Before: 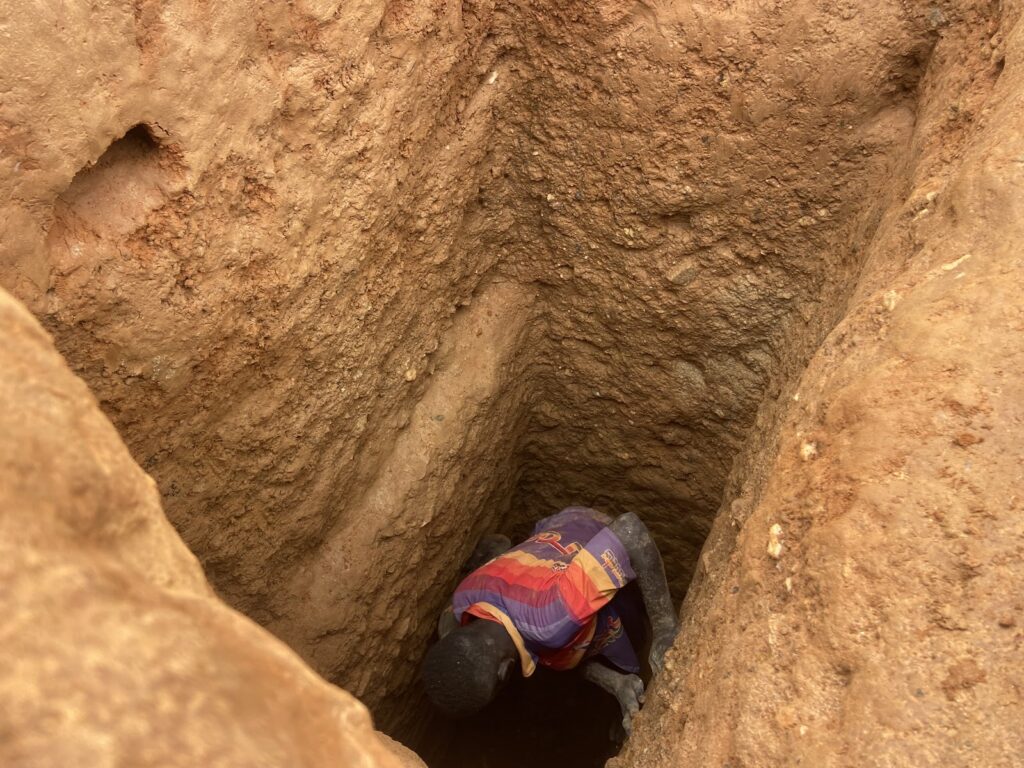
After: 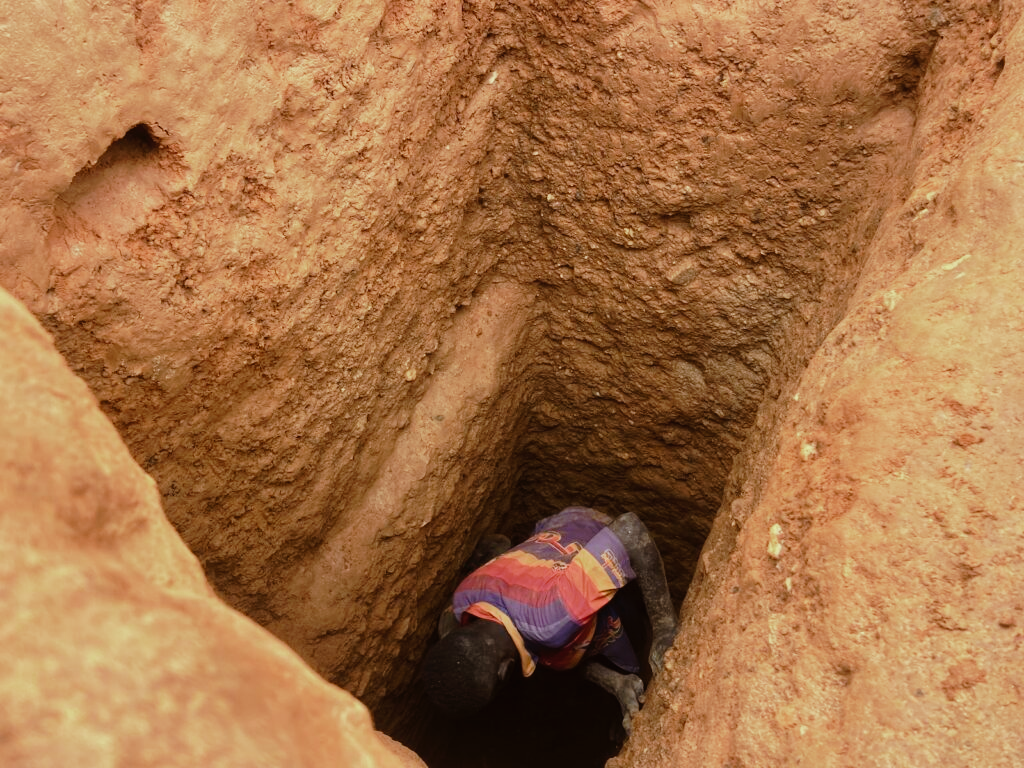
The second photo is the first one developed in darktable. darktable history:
tone curve: curves: ch0 [(0, 0) (0.003, 0.008) (0.011, 0.01) (0.025, 0.012) (0.044, 0.023) (0.069, 0.033) (0.1, 0.046) (0.136, 0.075) (0.177, 0.116) (0.224, 0.171) (0.277, 0.235) (0.335, 0.312) (0.399, 0.397) (0.468, 0.466) (0.543, 0.54) (0.623, 0.62) (0.709, 0.701) (0.801, 0.782) (0.898, 0.877) (1, 1)], preserve colors none
color look up table: target L [73.44, 92.12, 85.28, 81.73, 61.02, 64.39, 72.19, 69.07, 65.48, 58.61, 51.54, 42.56, 42.4, 13.19, 201.38, 75.74, 54.6, 66.88, 60.35, 61.55, 63.71, 47.83, 40.37, 42.64, 24.14, 27.35, 15.42, 94.51, 76.51, 74.99, 68.63, 63.99, 63.15, 51.15, 54.58, 53.61, 49.41, 35.73, 35.76, 36.3, 33.17, 31.03, 12.36, 4.768, 86.5, 86.45, 66.26, 59, 28.56], target a [-5.622, -8.2, -32.96, -12.66, -54.6, -15.45, -51.22, -57.36, -23.81, -14.13, 7.15, -25.18, -33.29, -12.66, 0, 1.639, 23.73, 38.34, 27.36, 16.65, 55.1, 50.71, 31.53, 52.13, 12.46, 33.76, 22.62, -2.348, 13.9, 23.55, 12.8, -0.318, 24.55, 55.81, 55.02, 19.67, 55.09, 0.484, 27.43, 41.15, 19.02, 29.83, 19.35, 5.292, -46.71, -15.28, -3.948, -21.11, -3.713], target b [48.55, 9.738, 27.87, 43.81, 44, 46.96, 19.24, 38.17, 40.83, 14.62, 41.36, 35.05, 23.44, 16.2, -0.001, 46.08, 42.73, 33.73, 49.7, 15.19, -0.078, 5.73, 38.27, 36.43, 27.79, 23.18, 10.06, -8.099, -10.75, -30.9, -24.65, 1.068, -44.96, -44.41, -25.42, -80.41, -65.9, 0.596, -17.64, -42.76, -56.11, -72.31, -34.16, -11.01, -1.642, -11.15, -47.65, -27.1, -21.1], num patches 49
